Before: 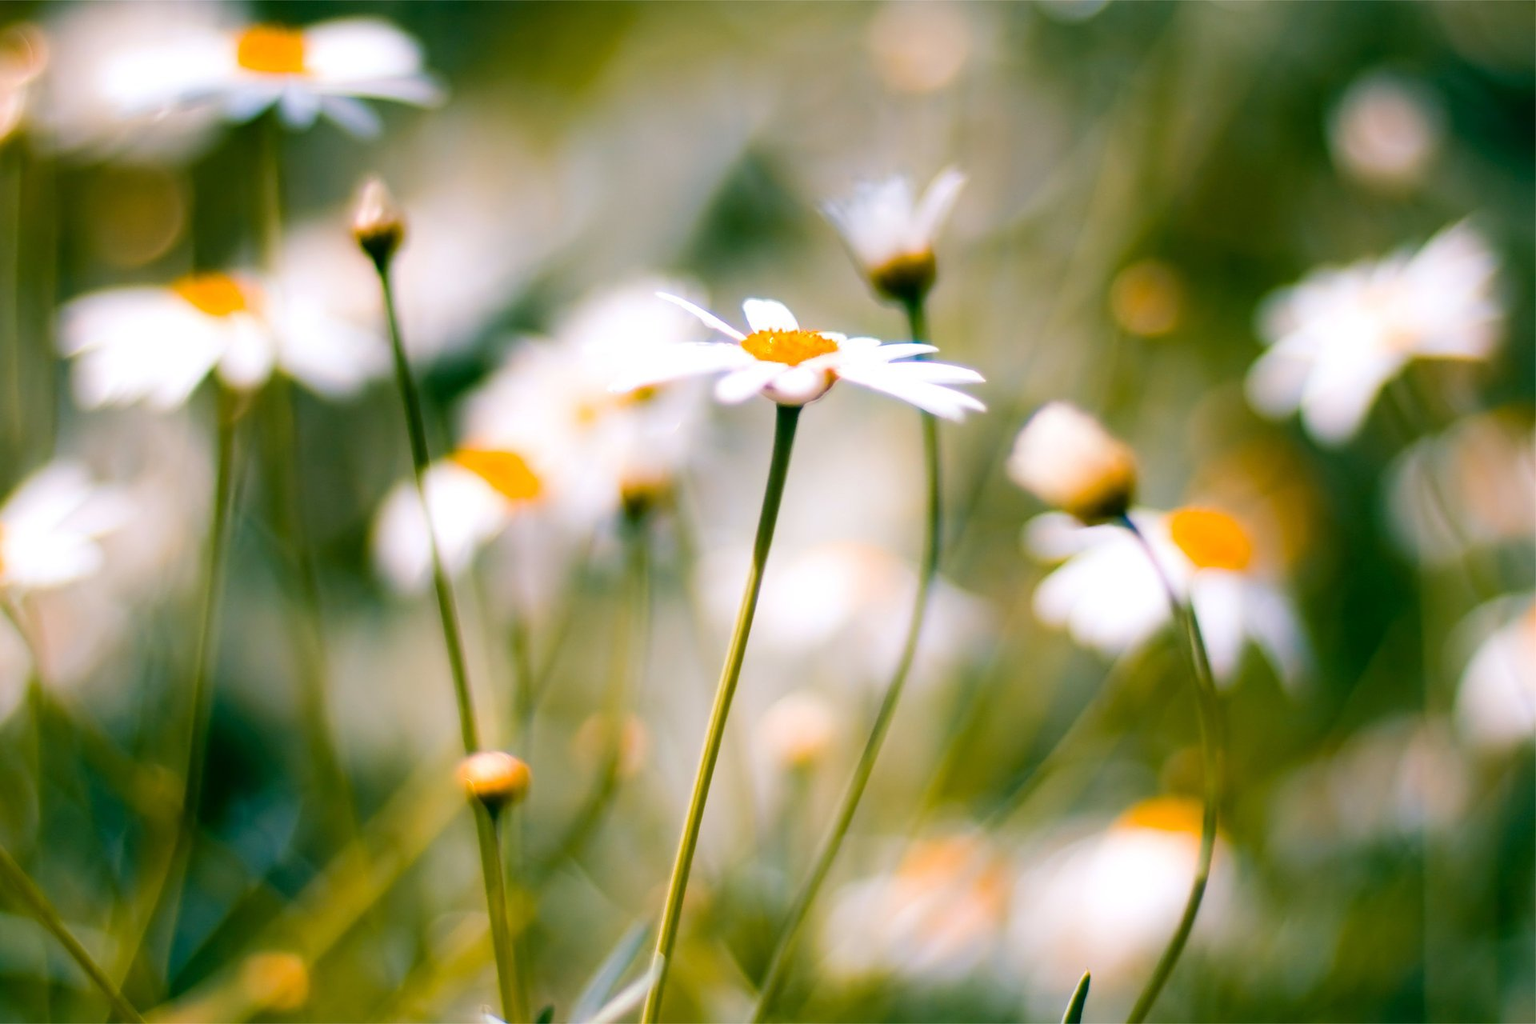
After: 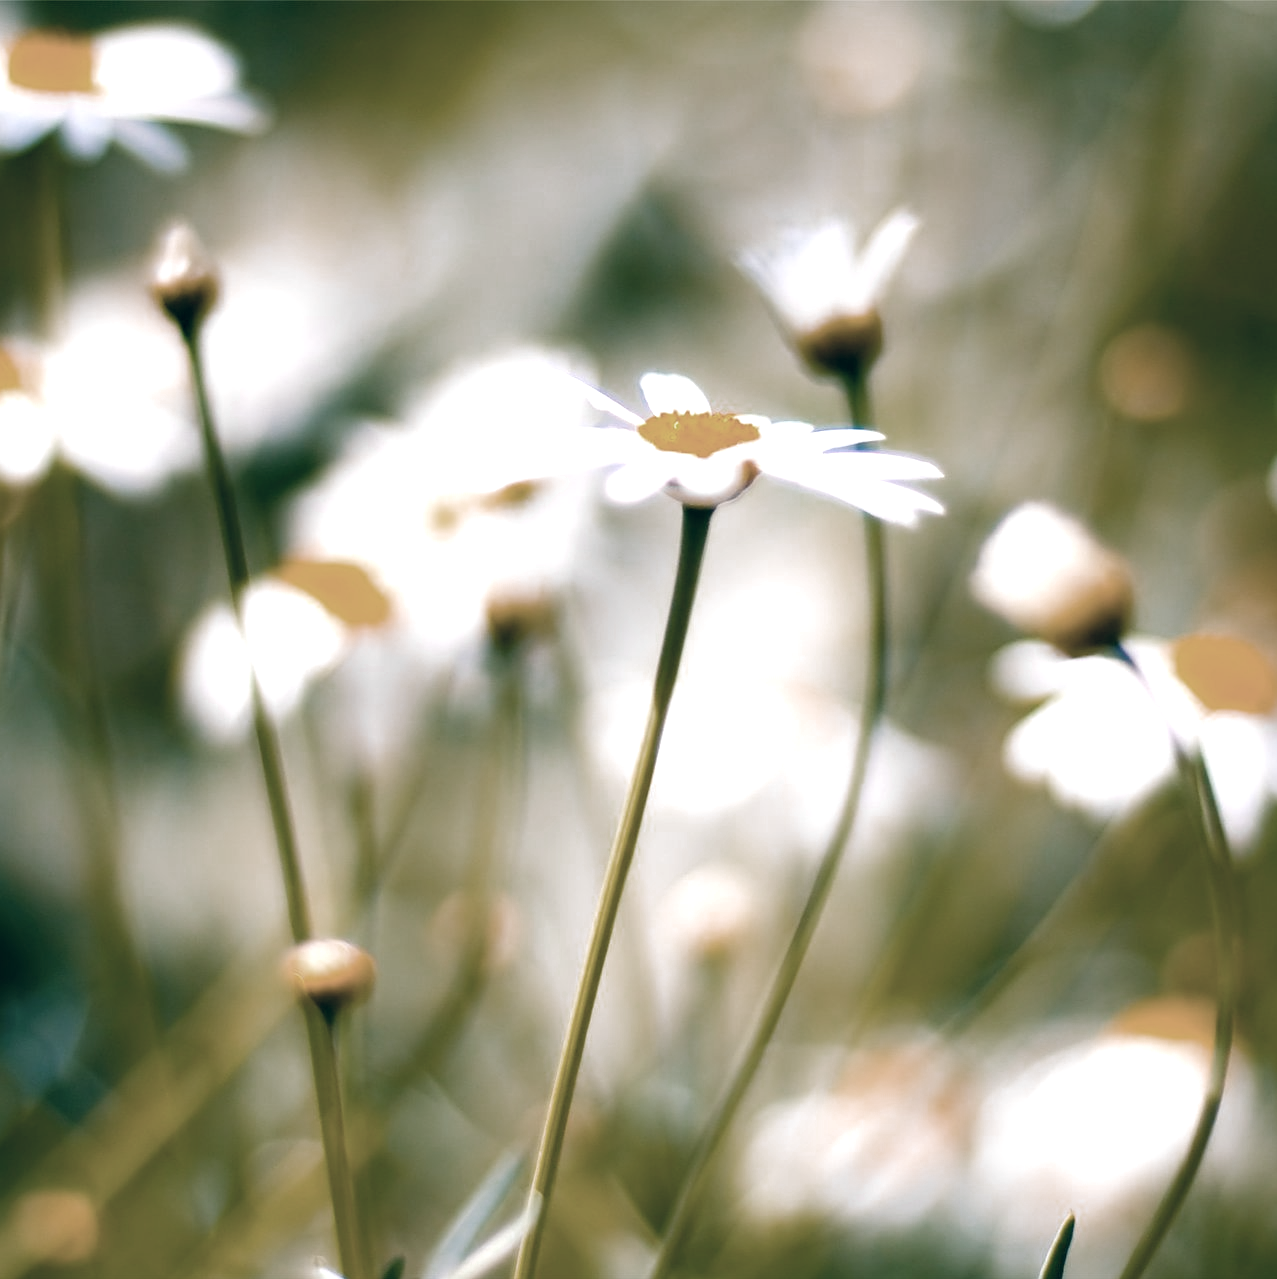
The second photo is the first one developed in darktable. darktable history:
exposure: black level correction 0.001, exposure 0.498 EV, compensate highlight preservation false
crop and rotate: left 15.048%, right 18.43%
color zones: curves: ch0 [(0, 0.487) (0.241, 0.395) (0.434, 0.373) (0.658, 0.412) (0.838, 0.487)]; ch1 [(0, 0) (0.053, 0.053) (0.211, 0.202) (0.579, 0.259) (0.781, 0.241)]
sharpen: radius 1.315, amount 0.304, threshold 0.228
color balance rgb: shadows lift › hue 87.4°, power › hue 71.75°, global offset › chroma 0.129%, global offset › hue 253.23°, linear chroma grading › global chroma 14.9%, perceptual saturation grading › global saturation -2.13%, perceptual saturation grading › highlights -7.312%, perceptual saturation grading › mid-tones 8.682%, perceptual saturation grading › shadows 4.629%, global vibrance 20%
